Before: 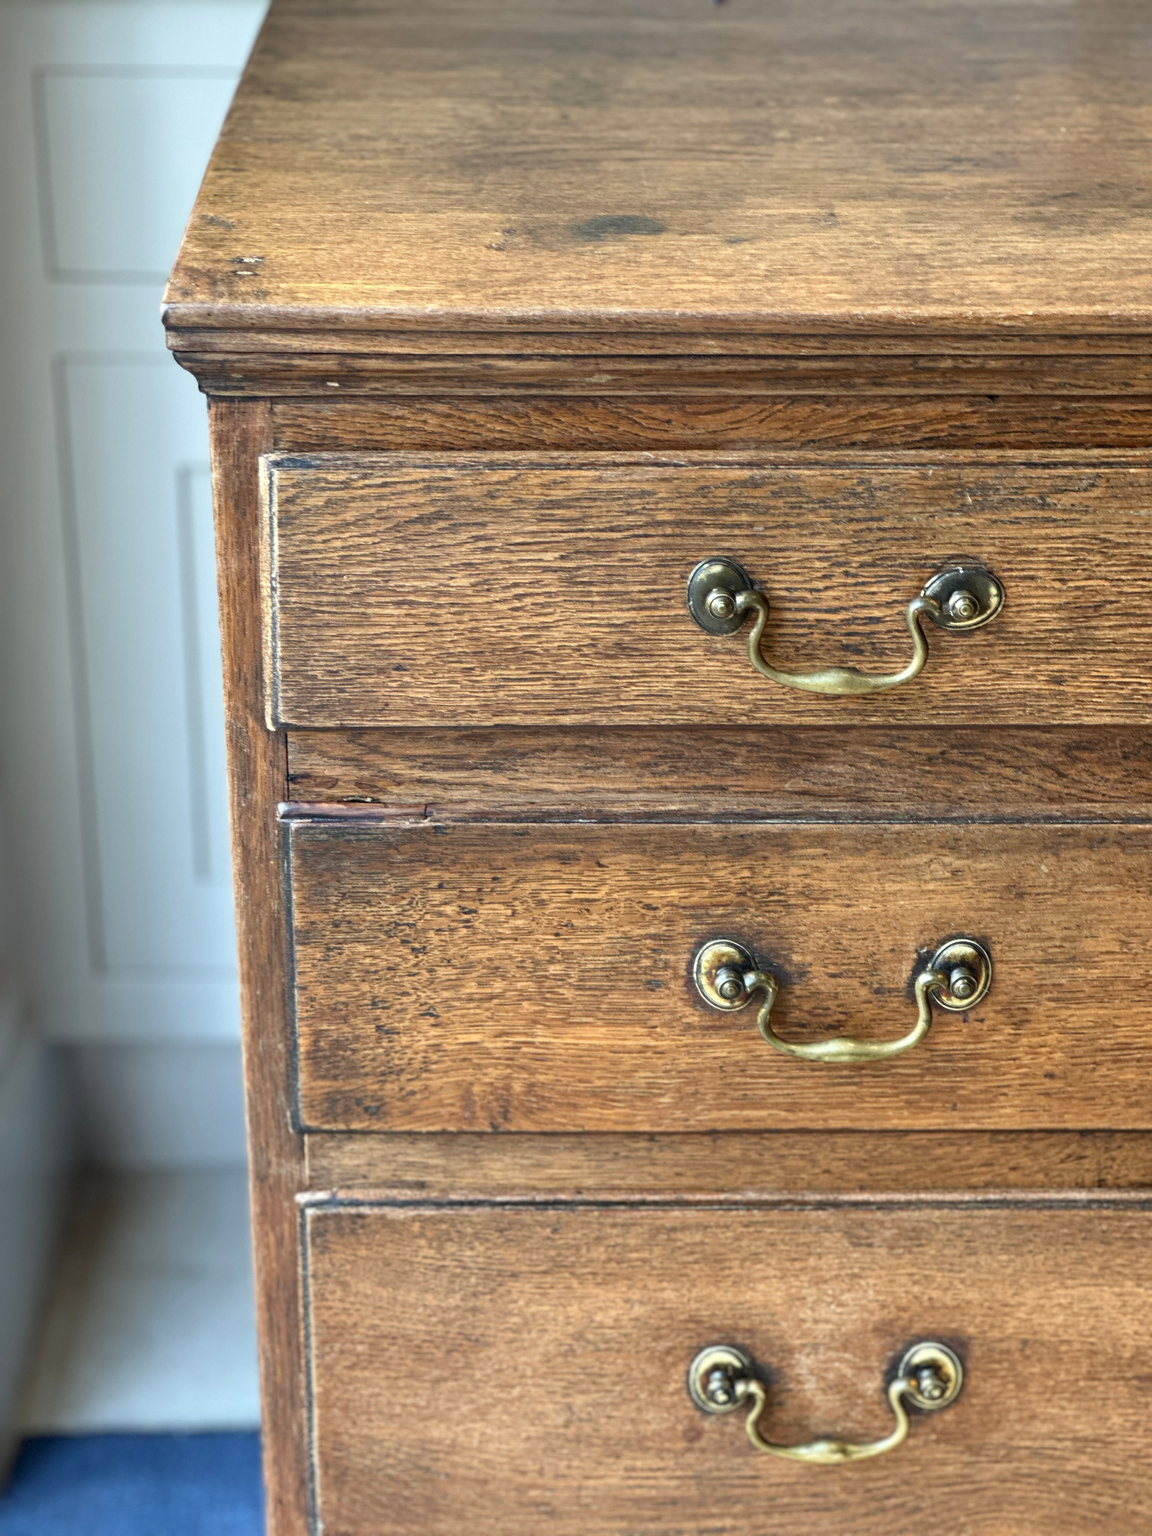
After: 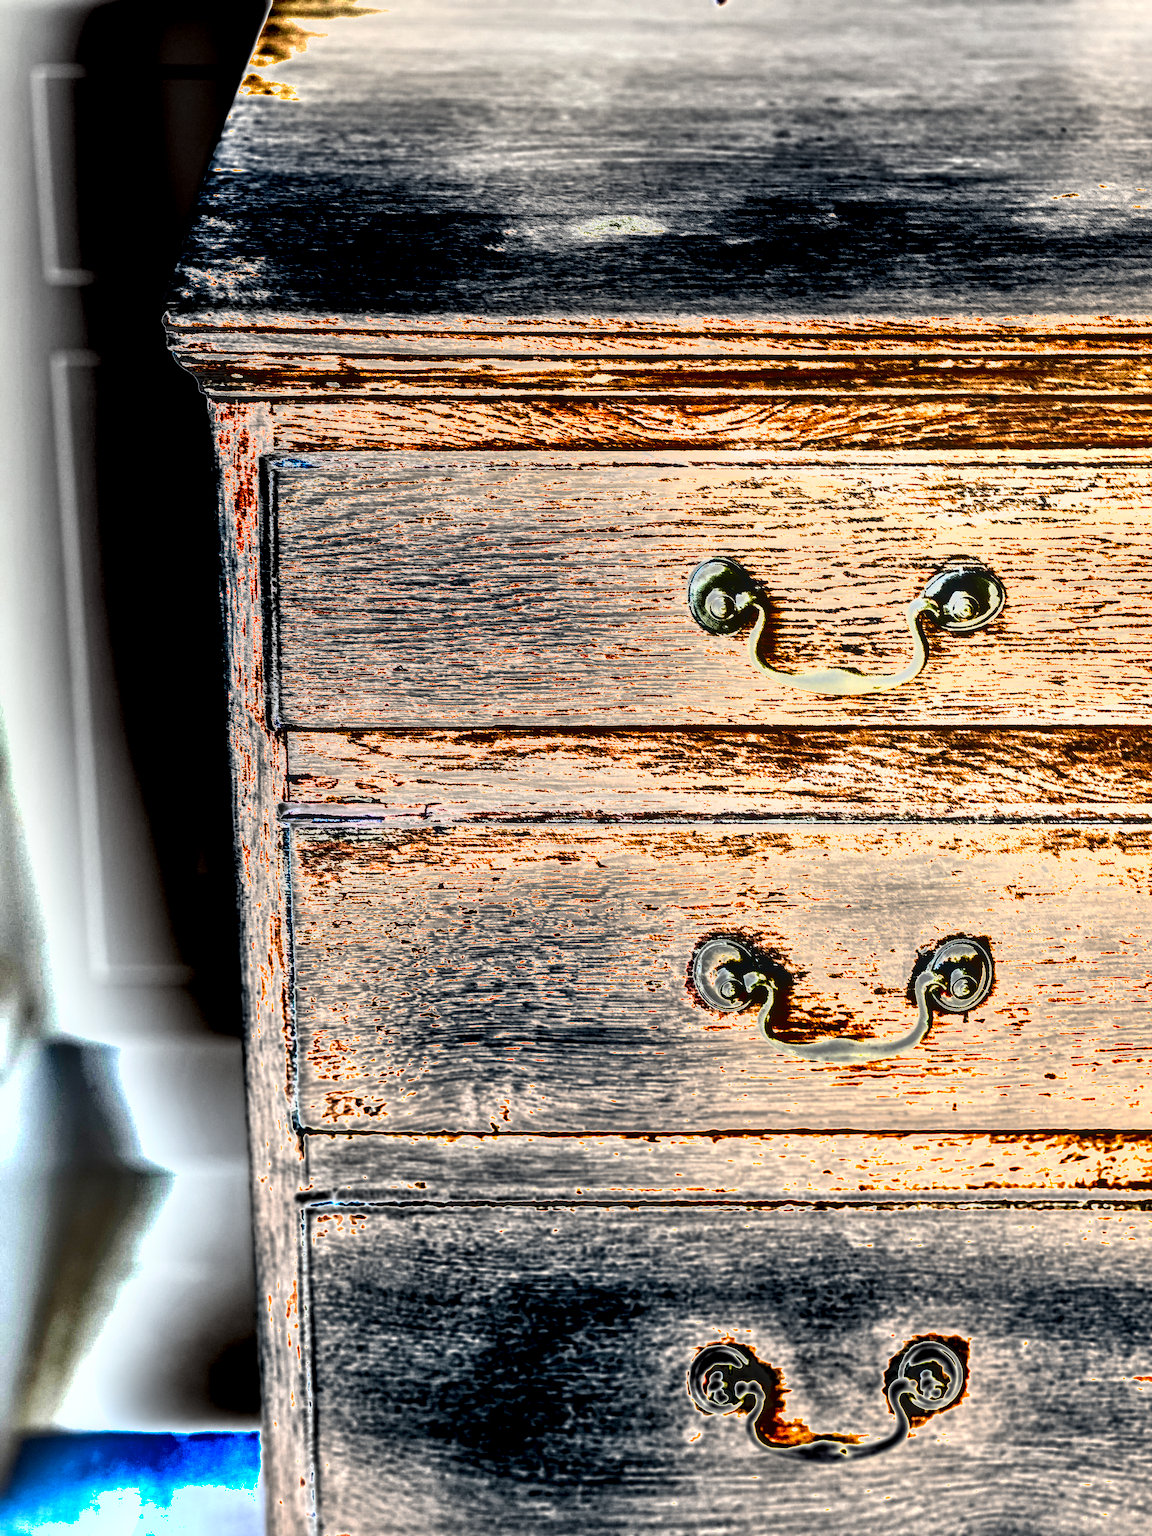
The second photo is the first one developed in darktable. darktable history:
local contrast: on, module defaults
shadows and highlights: radius 171.16, shadows 27, white point adjustment 3.13, highlights -67.95, soften with gaussian
tone equalizer: -8 EV -0.75 EV, -7 EV -0.7 EV, -6 EV -0.6 EV, -5 EV -0.4 EV, -3 EV 0.4 EV, -2 EV 0.6 EV, -1 EV 0.7 EV, +0 EV 0.75 EV, edges refinement/feathering 500, mask exposure compensation -1.57 EV, preserve details no
exposure: exposure 2 EV, compensate exposure bias true, compensate highlight preservation false
color balance: mode lift, gamma, gain (sRGB), lift [0.97, 1, 1, 1], gamma [1.03, 1, 1, 1]
